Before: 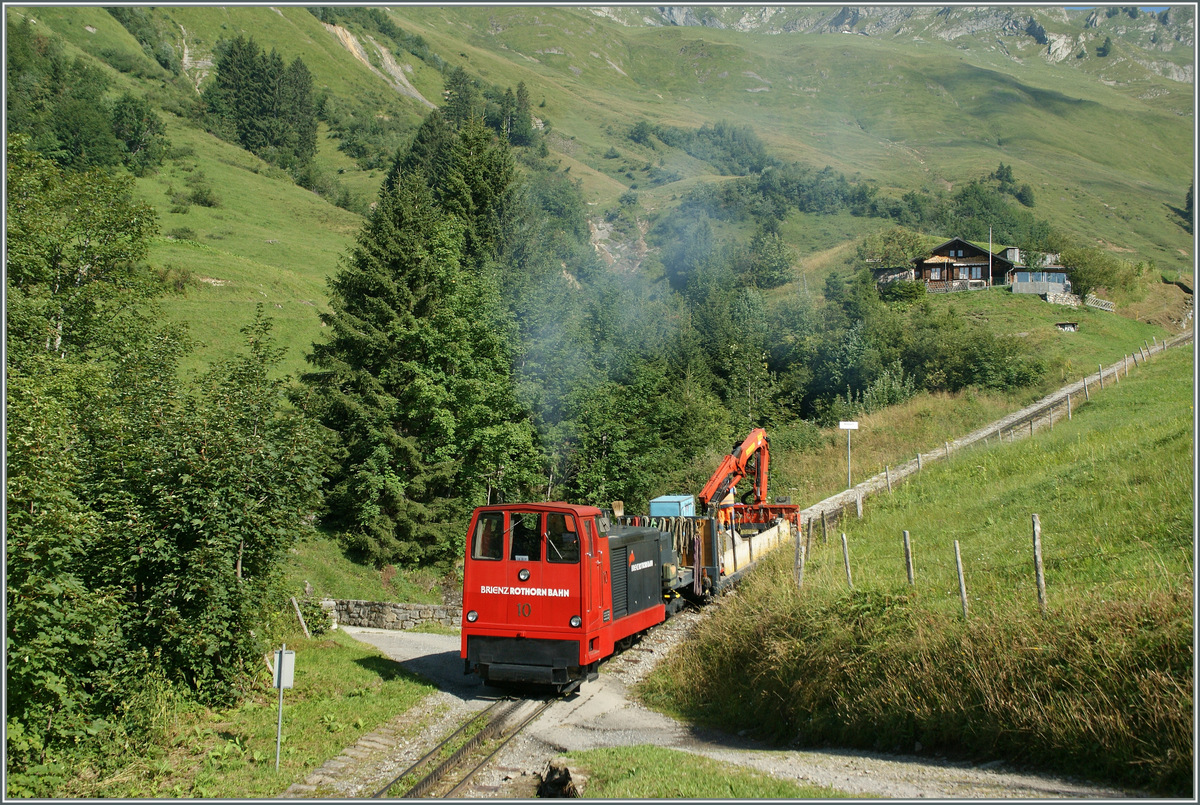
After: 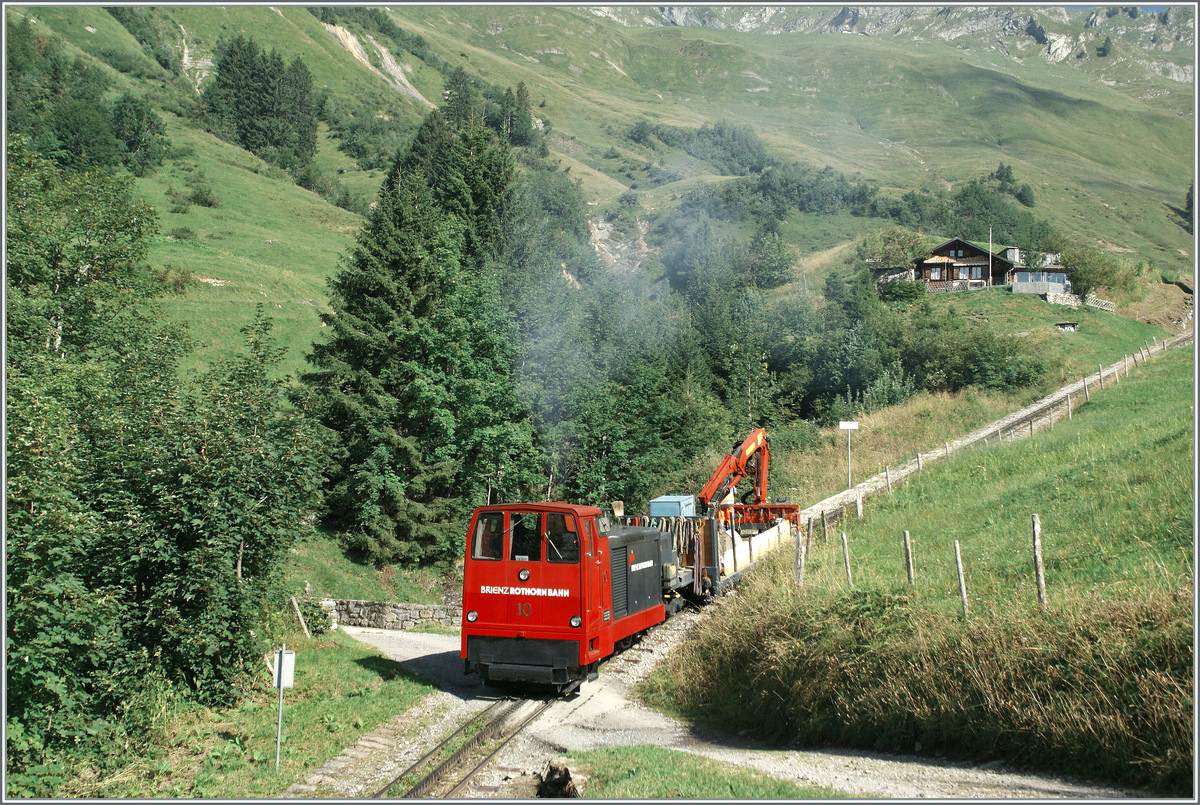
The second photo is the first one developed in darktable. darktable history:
color zones: curves: ch0 [(0, 0.5) (0.125, 0.4) (0.25, 0.5) (0.375, 0.4) (0.5, 0.4) (0.625, 0.35) (0.75, 0.35) (0.875, 0.5)]; ch1 [(0, 0.35) (0.125, 0.45) (0.25, 0.35) (0.375, 0.35) (0.5, 0.35) (0.625, 0.35) (0.75, 0.45) (0.875, 0.35)]; ch2 [(0, 0.6) (0.125, 0.5) (0.25, 0.5) (0.375, 0.6) (0.5, 0.6) (0.625, 0.5) (0.75, 0.5) (0.875, 0.5)]
exposure: black level correction 0, exposure 0.5 EV, compensate highlight preservation false
